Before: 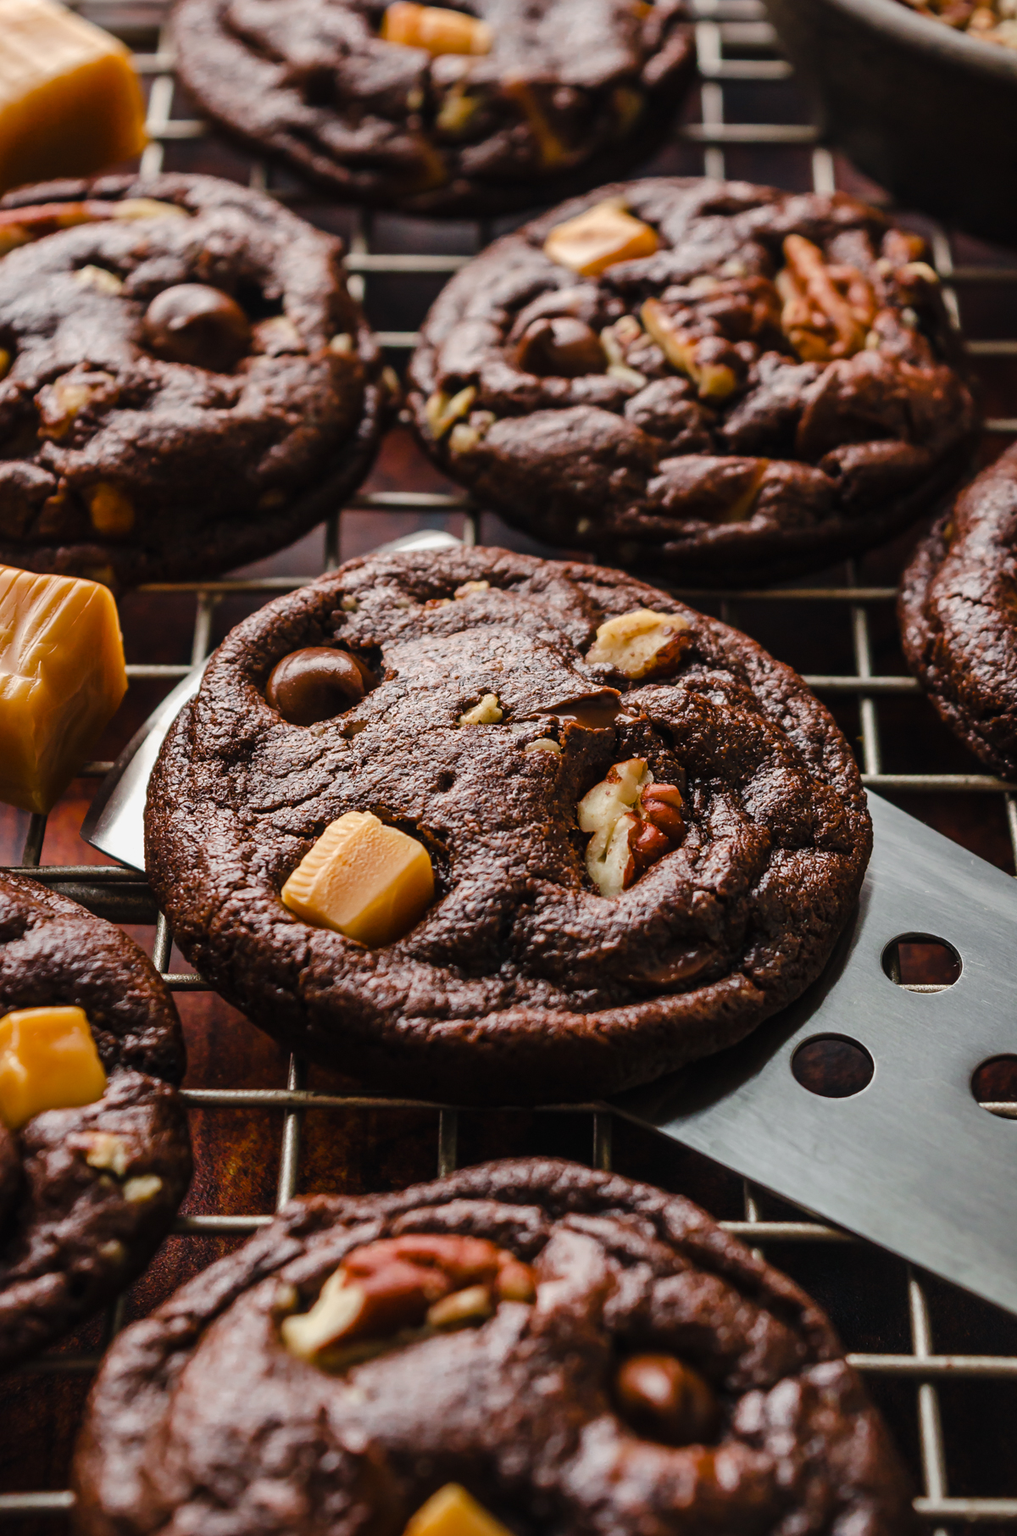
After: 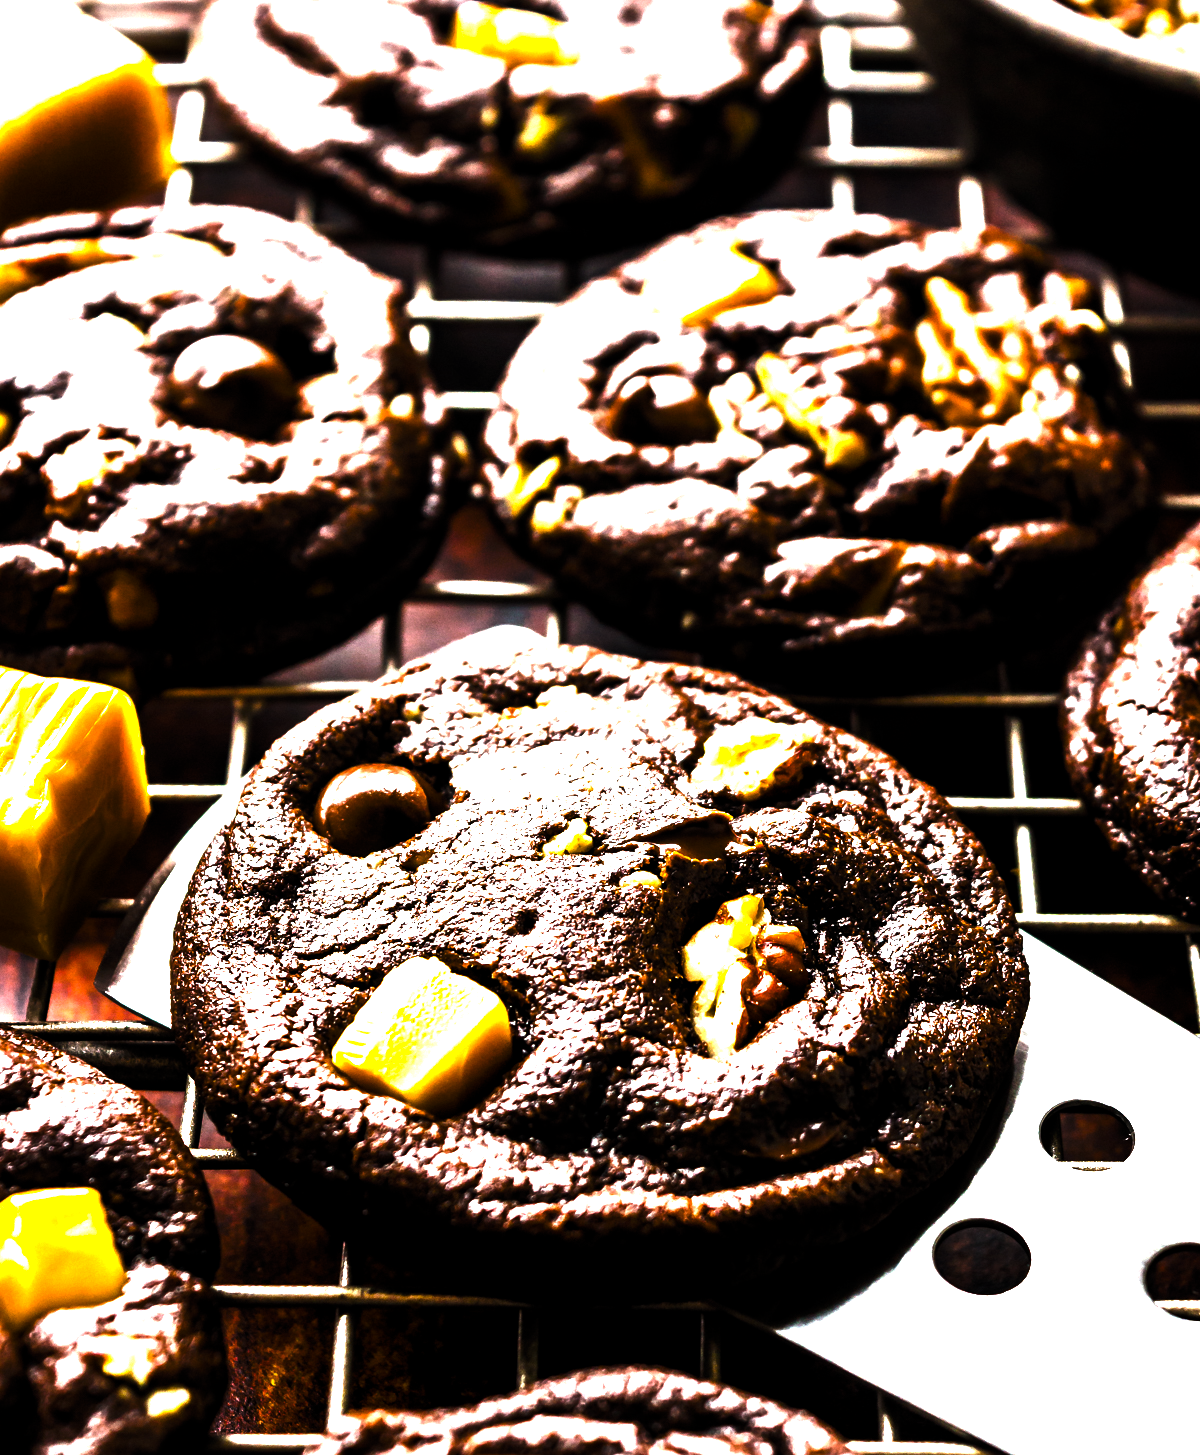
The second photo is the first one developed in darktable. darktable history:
crop: bottom 19.674%
color balance rgb: perceptual saturation grading › global saturation 20%, perceptual saturation grading › highlights -24.876%, perceptual saturation grading › shadows 25.71%, perceptual brilliance grading › global brilliance 29.285%, perceptual brilliance grading › highlights 50.323%, perceptual brilliance grading › mid-tones 49.461%, perceptual brilliance grading › shadows -22.844%
levels: levels [0.044, 0.475, 0.791]
